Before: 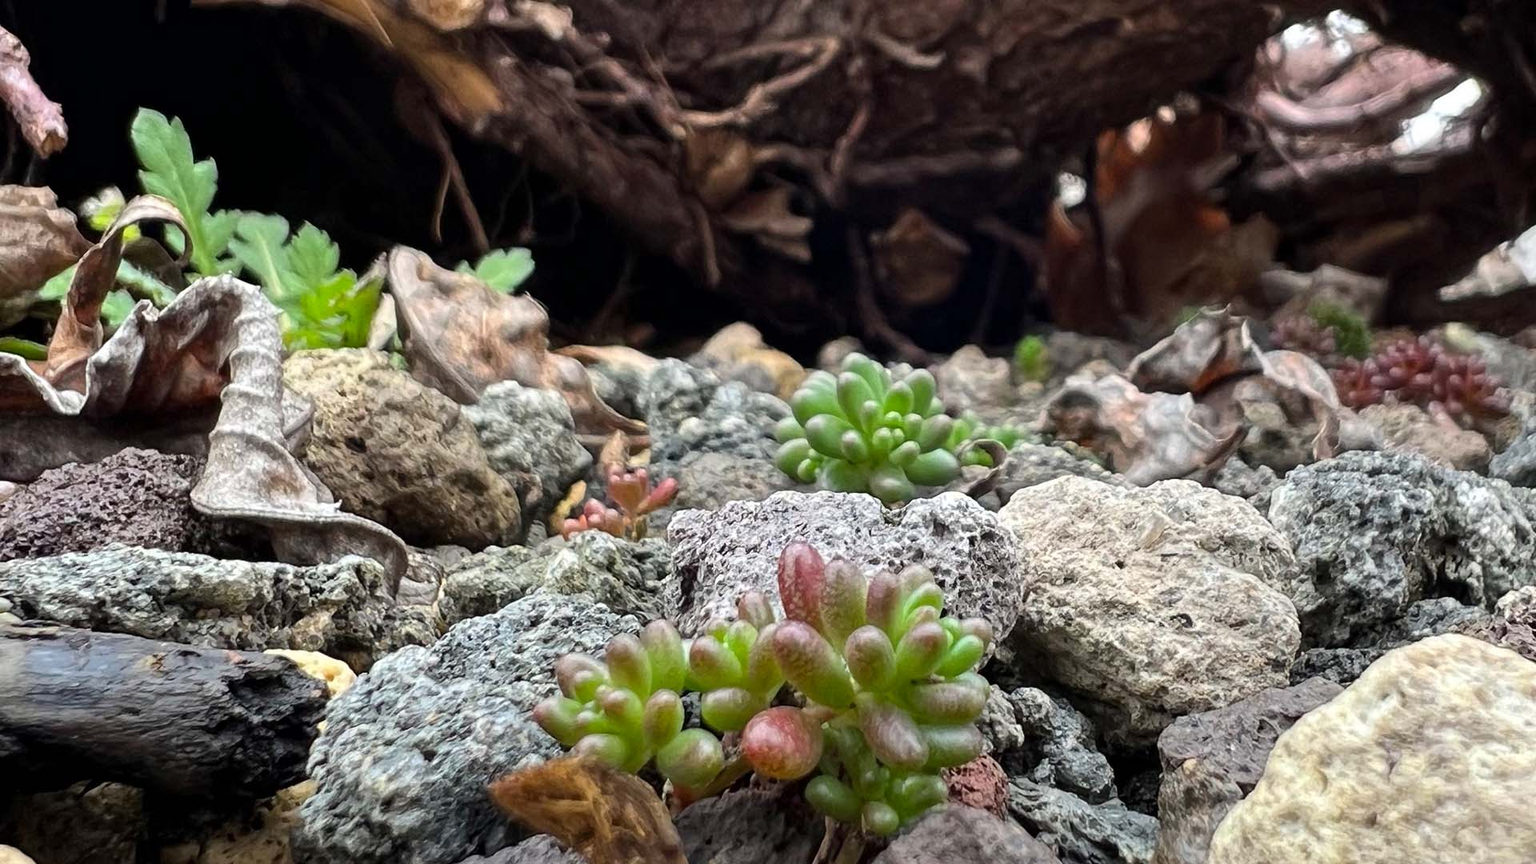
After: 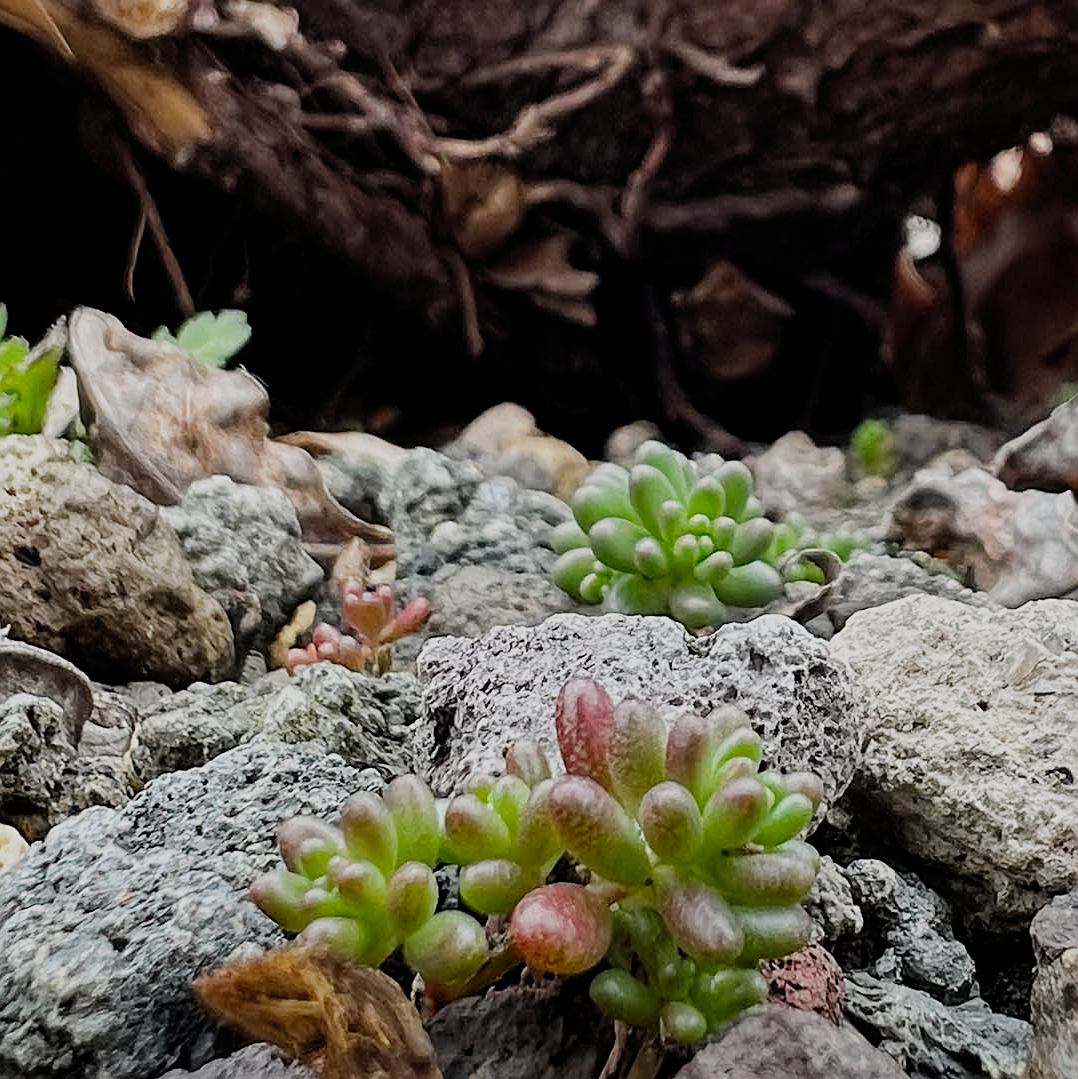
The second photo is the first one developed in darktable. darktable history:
sharpen: on, module defaults
filmic rgb: black relative exposure -7.98 EV, white relative exposure 4.03 EV, hardness 4.11, add noise in highlights 0.002, preserve chrominance no, color science v3 (2019), use custom middle-gray values true, contrast in highlights soft
crop: left 21.756%, right 22.049%, bottom 0.004%
